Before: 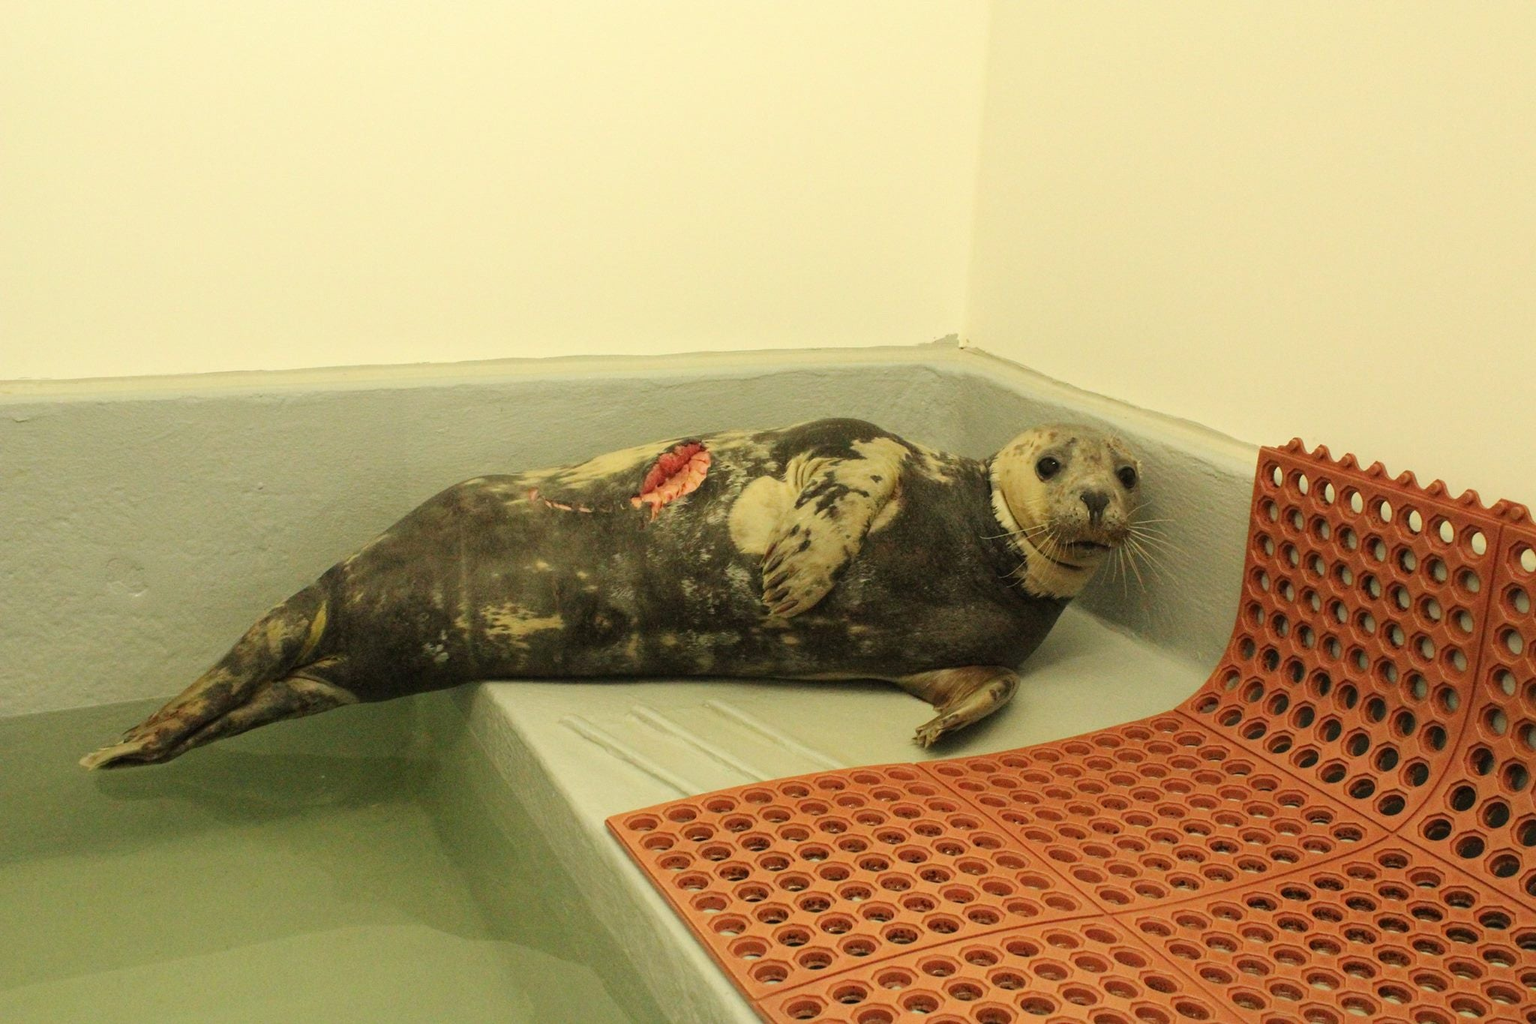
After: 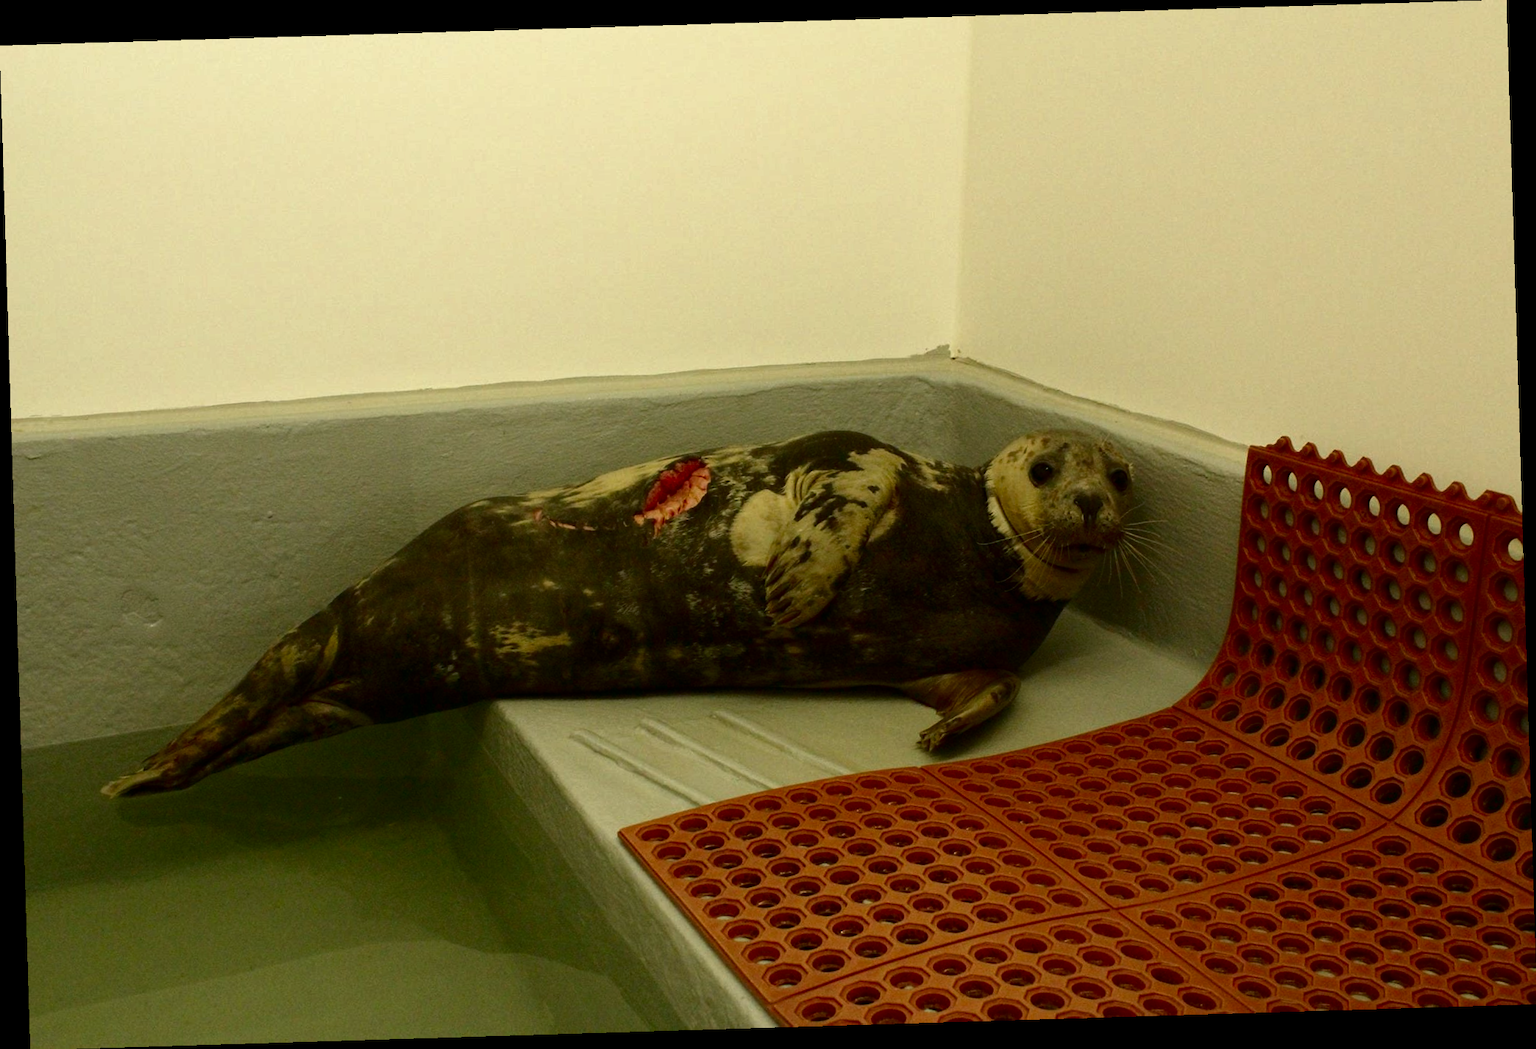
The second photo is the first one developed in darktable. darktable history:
rotate and perspective: rotation -1.75°, automatic cropping off
contrast brightness saturation: brightness -0.52
